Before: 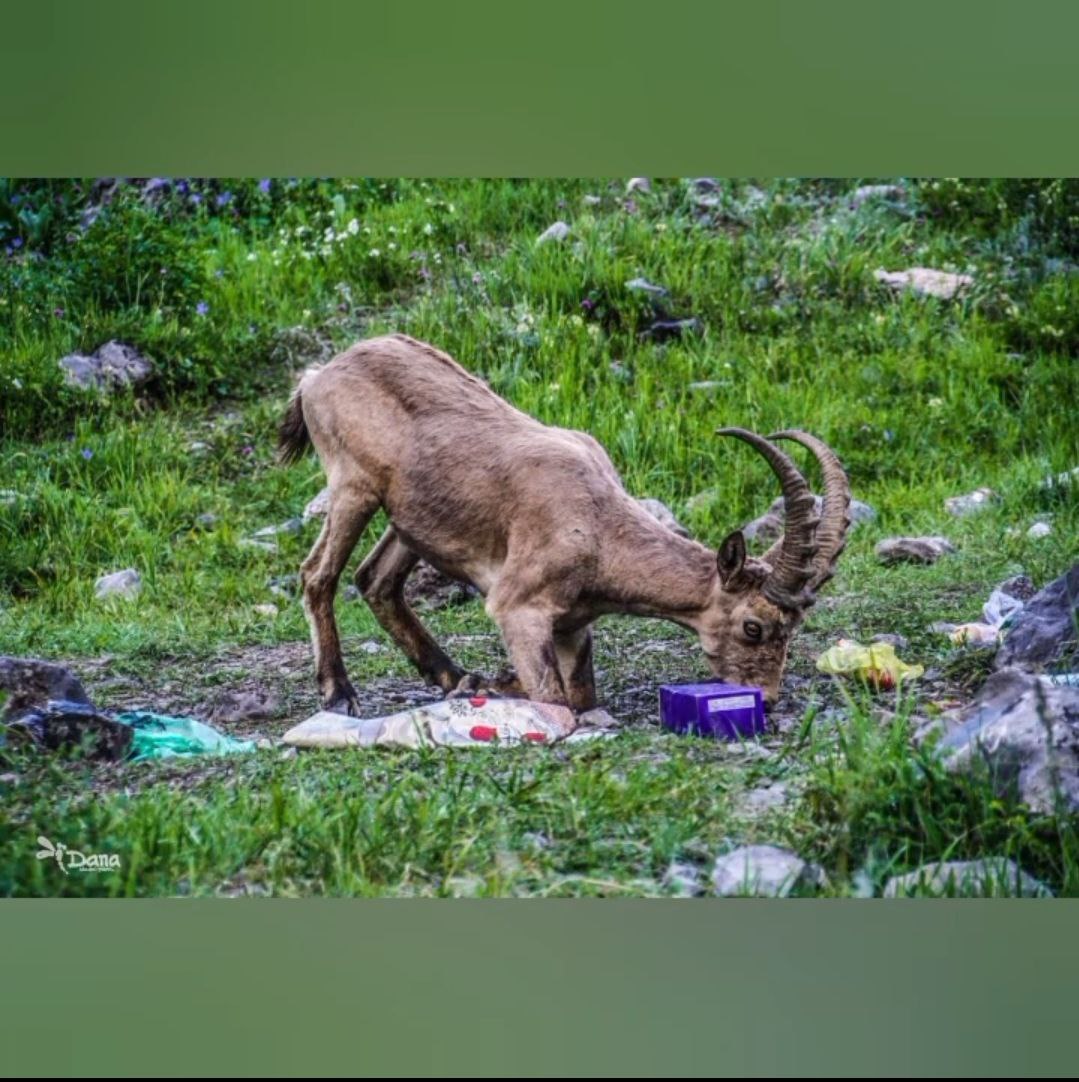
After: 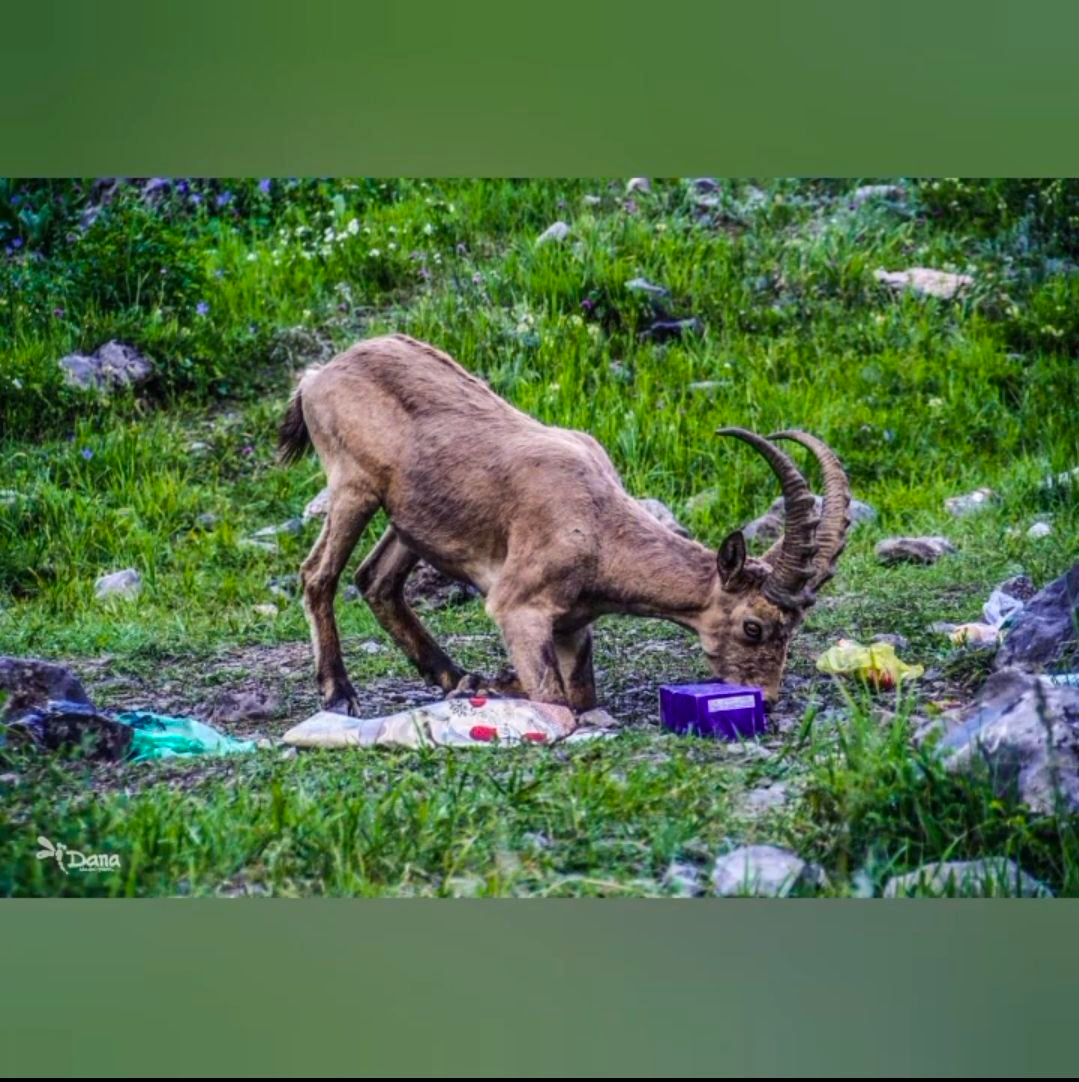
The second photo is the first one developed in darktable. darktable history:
color balance rgb: shadows lift › luminance -21.894%, shadows lift › chroma 6.503%, shadows lift › hue 271.16°, perceptual saturation grading › global saturation 5.236%, global vibrance 28.529%
tone equalizer: on, module defaults
